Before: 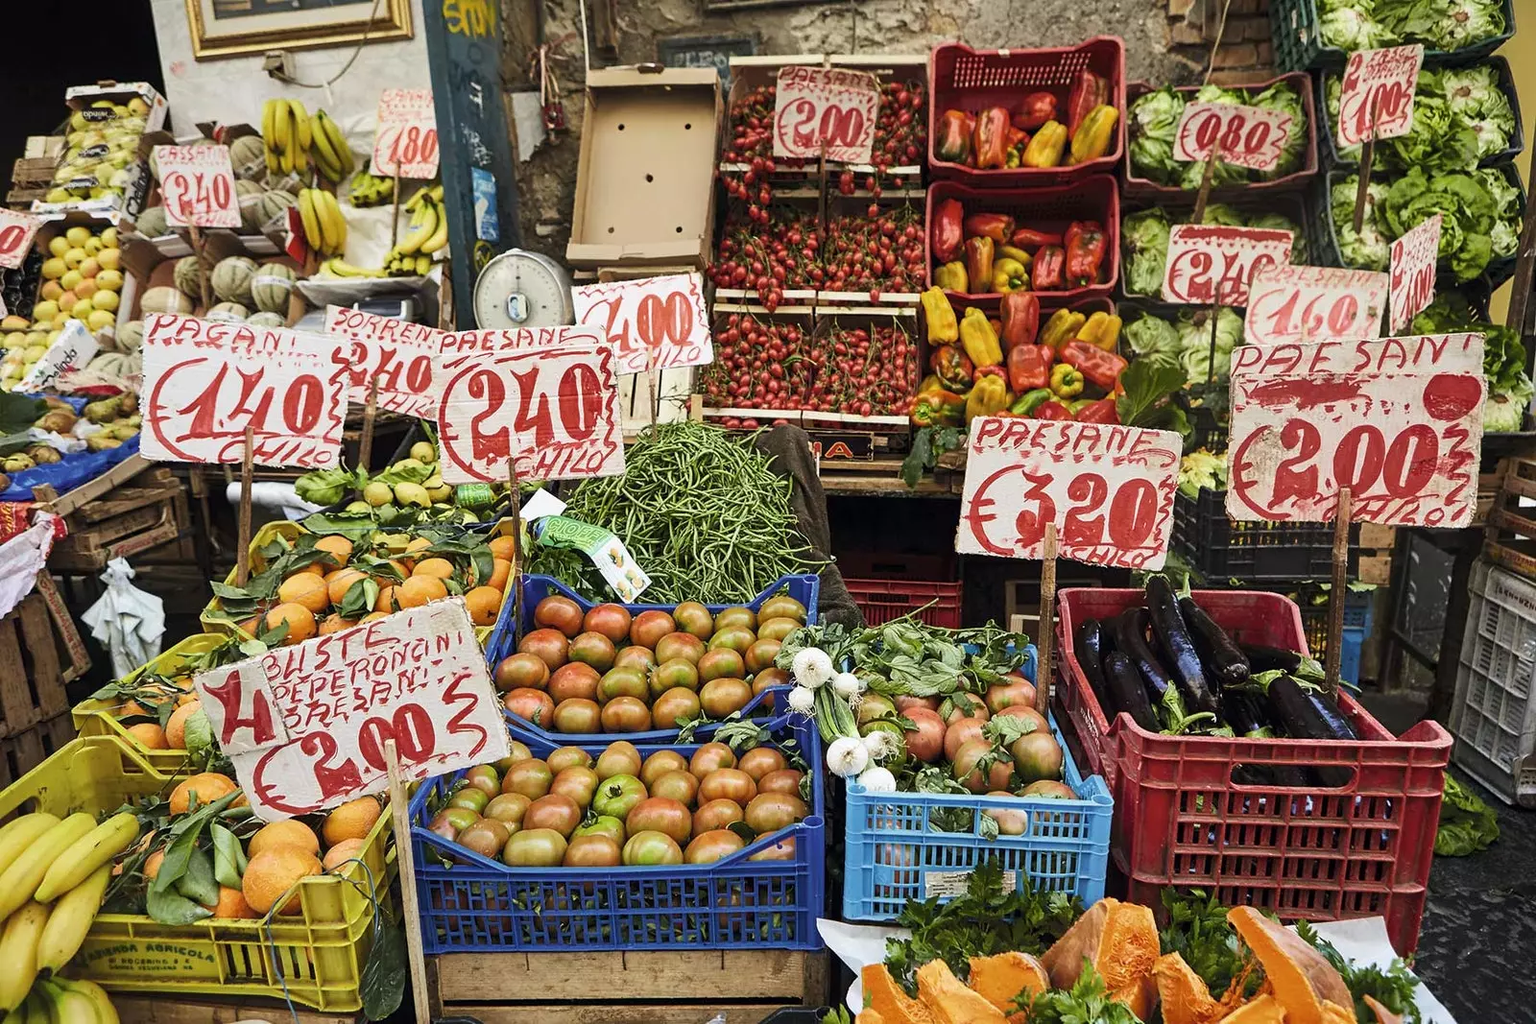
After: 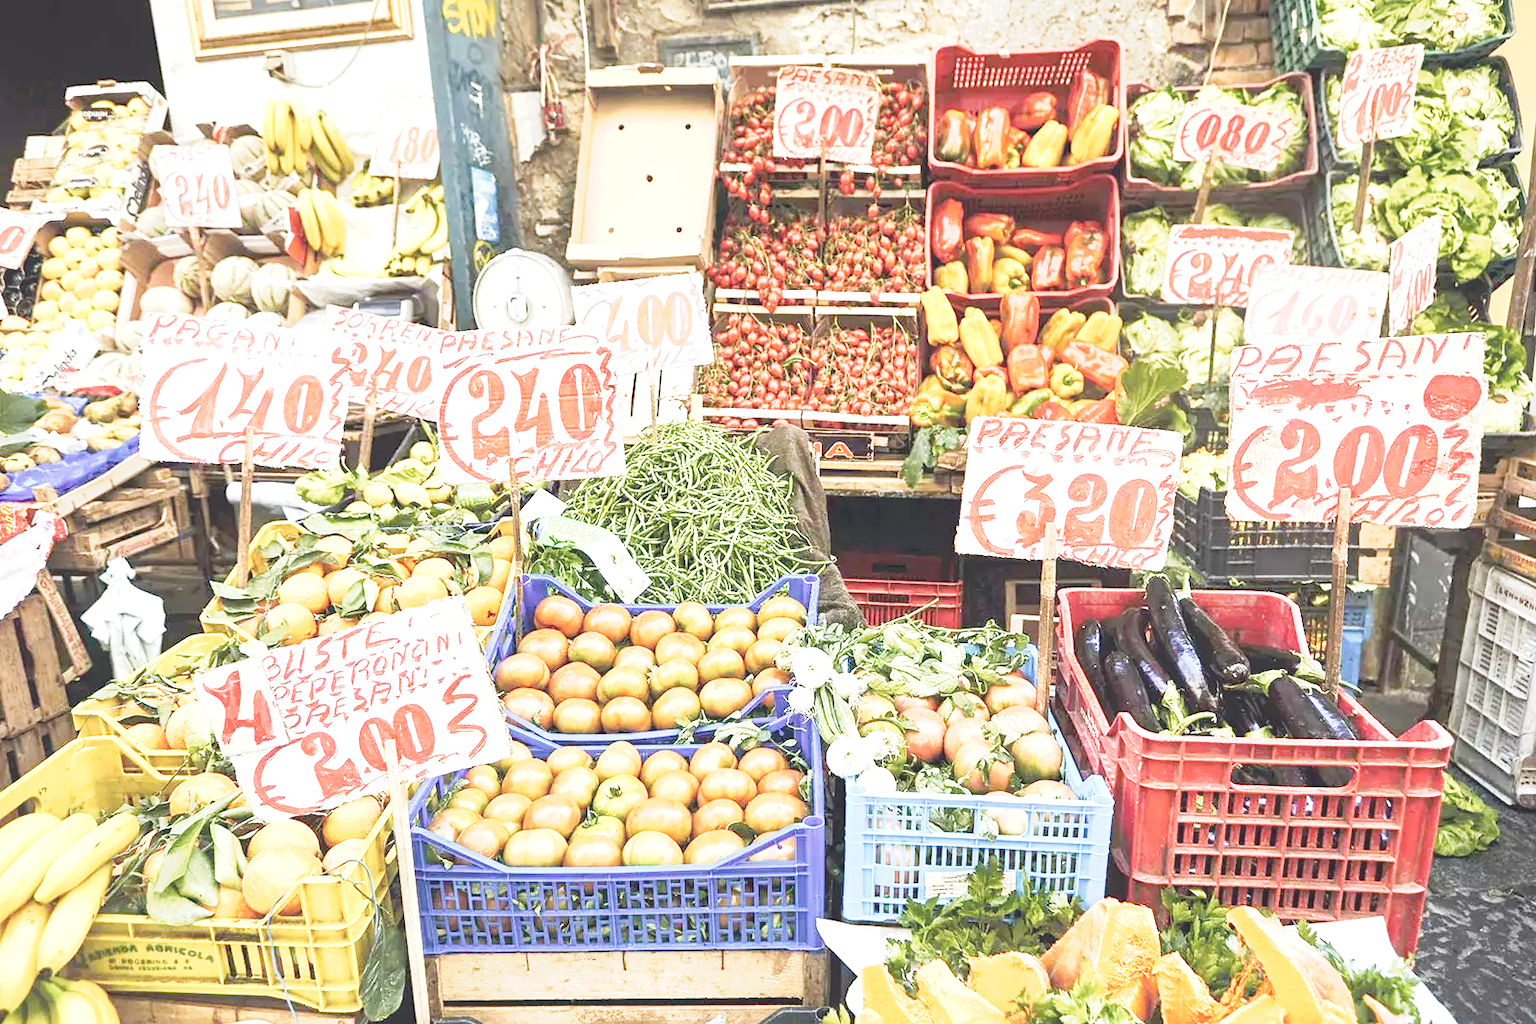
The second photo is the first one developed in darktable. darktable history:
exposure: black level correction 0, exposure 1.2 EV, compensate exposure bias true, compensate highlight preservation false
tone curve: curves: ch0 [(0, 0) (0.003, 0.195) (0.011, 0.161) (0.025, 0.21) (0.044, 0.24) (0.069, 0.254) (0.1, 0.283) (0.136, 0.347) (0.177, 0.412) (0.224, 0.455) (0.277, 0.531) (0.335, 0.606) (0.399, 0.679) (0.468, 0.748) (0.543, 0.814) (0.623, 0.876) (0.709, 0.927) (0.801, 0.949) (0.898, 0.962) (1, 1)], preserve colors none
